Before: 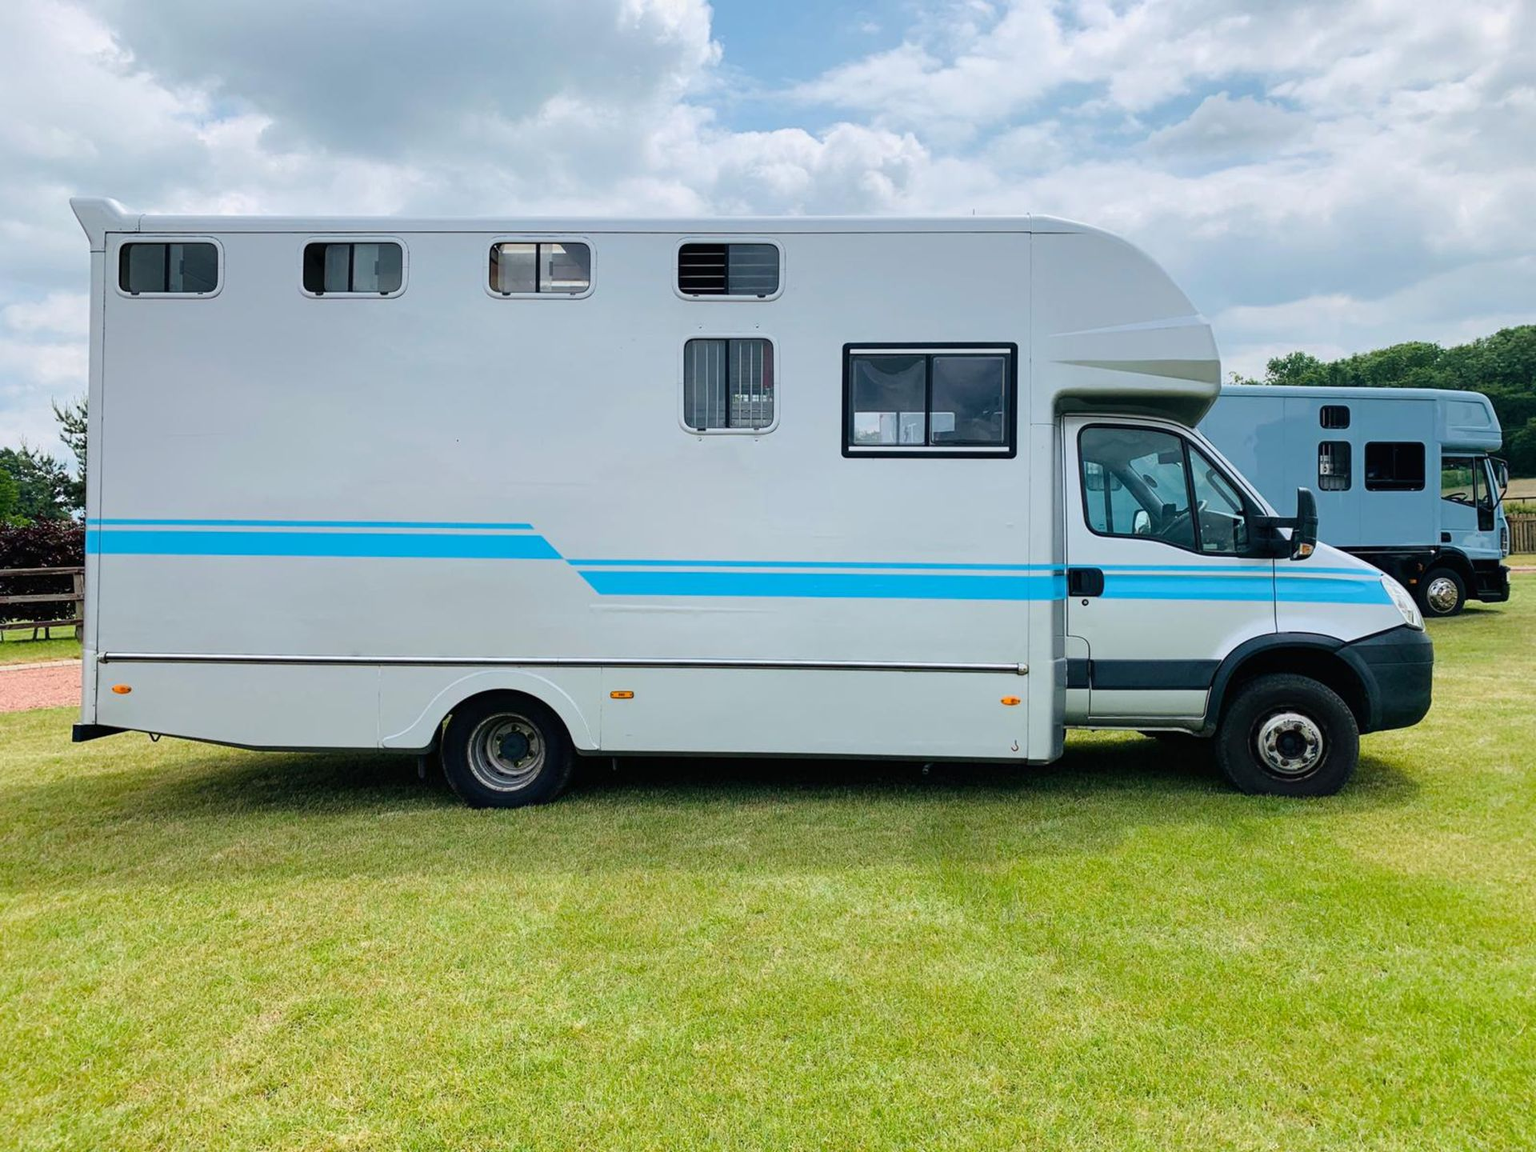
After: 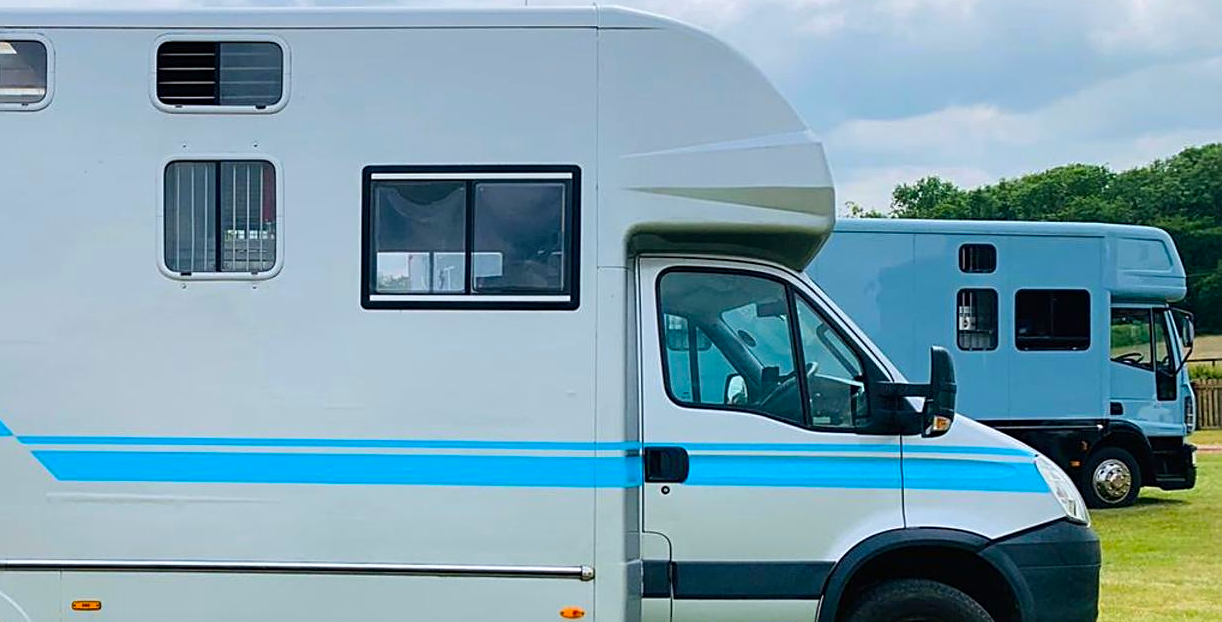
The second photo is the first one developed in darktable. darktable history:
crop: left 36.005%, top 18.293%, right 0.31%, bottom 38.444%
color correction: saturation 1.34
sharpen: on, module defaults
